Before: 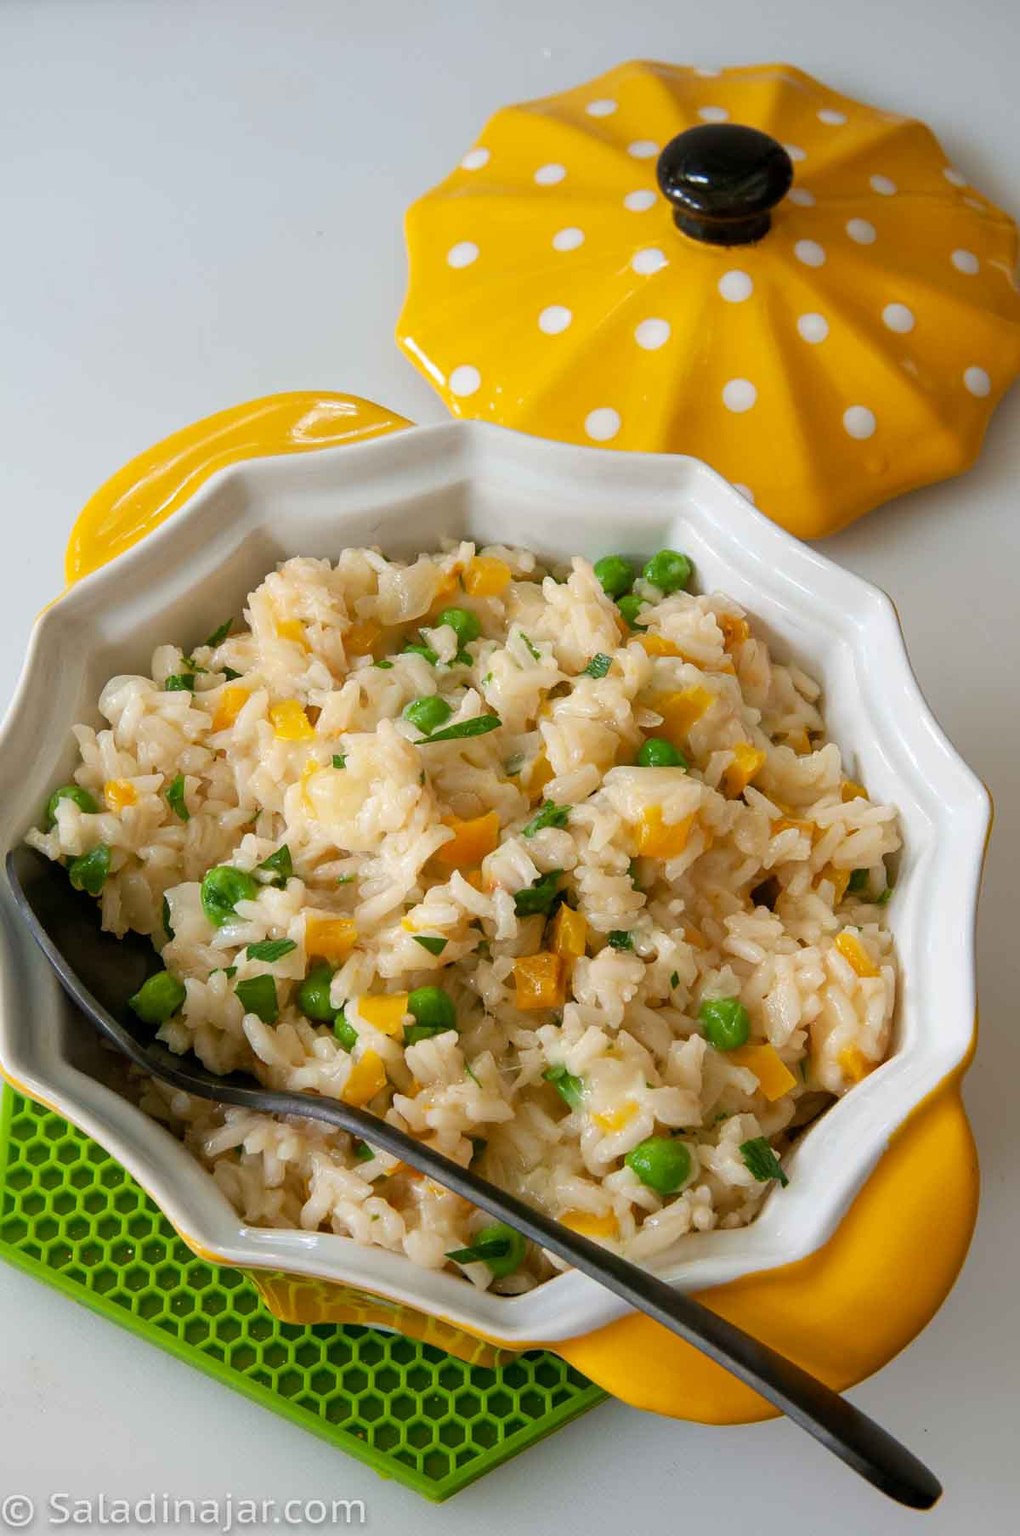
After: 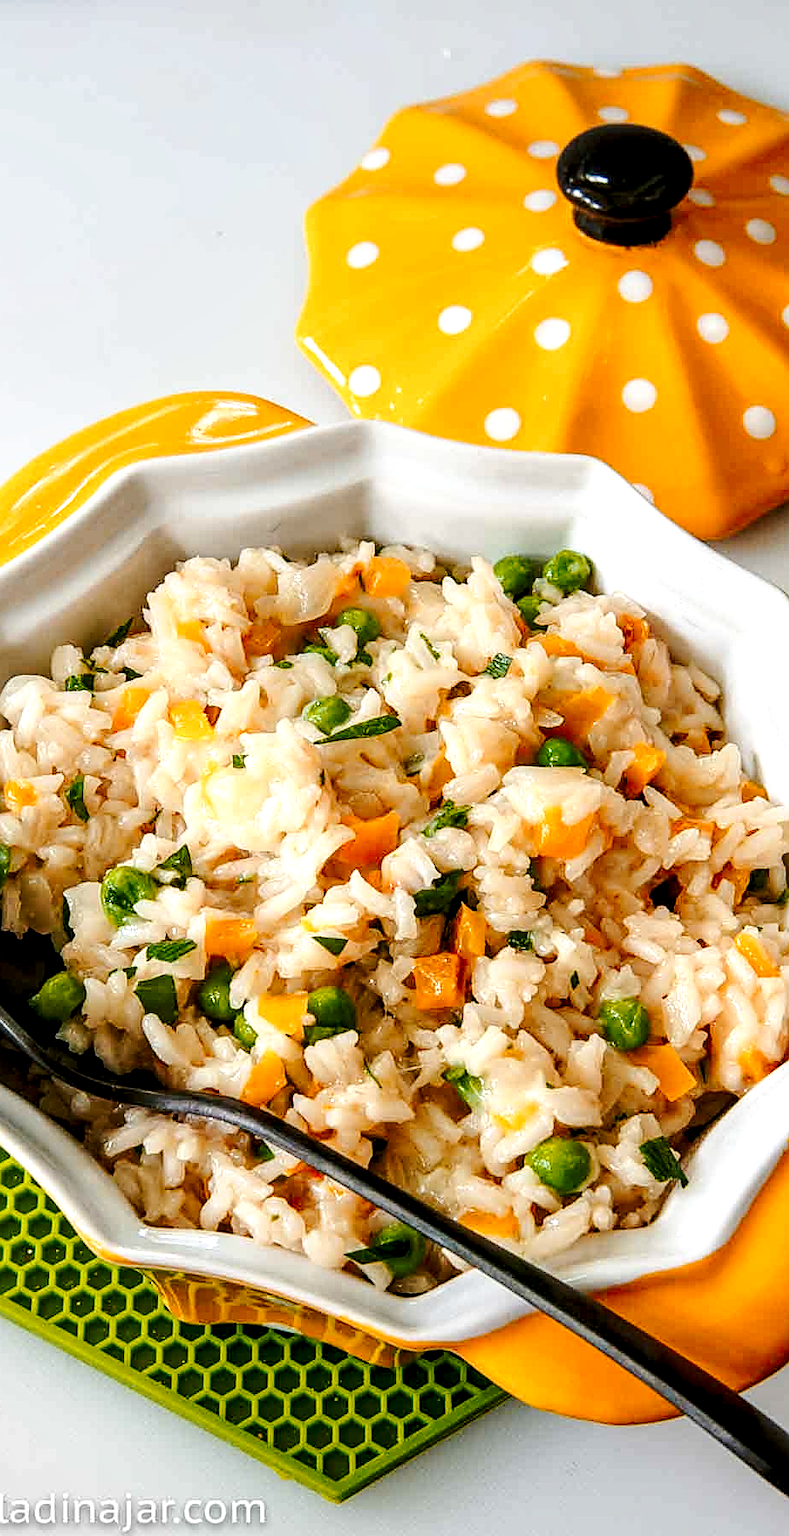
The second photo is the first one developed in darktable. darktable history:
local contrast: detail 154%
color zones: curves: ch1 [(0.239, 0.552) (0.75, 0.5)]; ch2 [(0.25, 0.462) (0.749, 0.457)]
tone curve: curves: ch0 [(0, 0) (0.035, 0.017) (0.131, 0.108) (0.279, 0.279) (0.476, 0.554) (0.617, 0.693) (0.704, 0.77) (0.801, 0.854) (0.895, 0.927) (1, 0.976)]; ch1 [(0, 0) (0.318, 0.278) (0.444, 0.427) (0.493, 0.488) (0.508, 0.502) (0.534, 0.526) (0.562, 0.555) (0.645, 0.648) (0.746, 0.764) (1, 1)]; ch2 [(0, 0) (0.316, 0.292) (0.381, 0.37) (0.423, 0.448) (0.476, 0.482) (0.502, 0.495) (0.522, 0.518) (0.533, 0.532) (0.593, 0.622) (0.634, 0.663) (0.7, 0.7) (0.861, 0.808) (1, 0.951)], preserve colors none
tone equalizer: -8 EV -0.44 EV, -7 EV -0.375 EV, -6 EV -0.304 EV, -5 EV -0.255 EV, -3 EV 0.225 EV, -2 EV 0.327 EV, -1 EV 0.388 EV, +0 EV 0.438 EV, edges refinement/feathering 500, mask exposure compensation -1.57 EV, preserve details no
sharpen: amount 0.569
crop: left 9.857%, right 12.711%
exposure: compensate highlight preservation false
